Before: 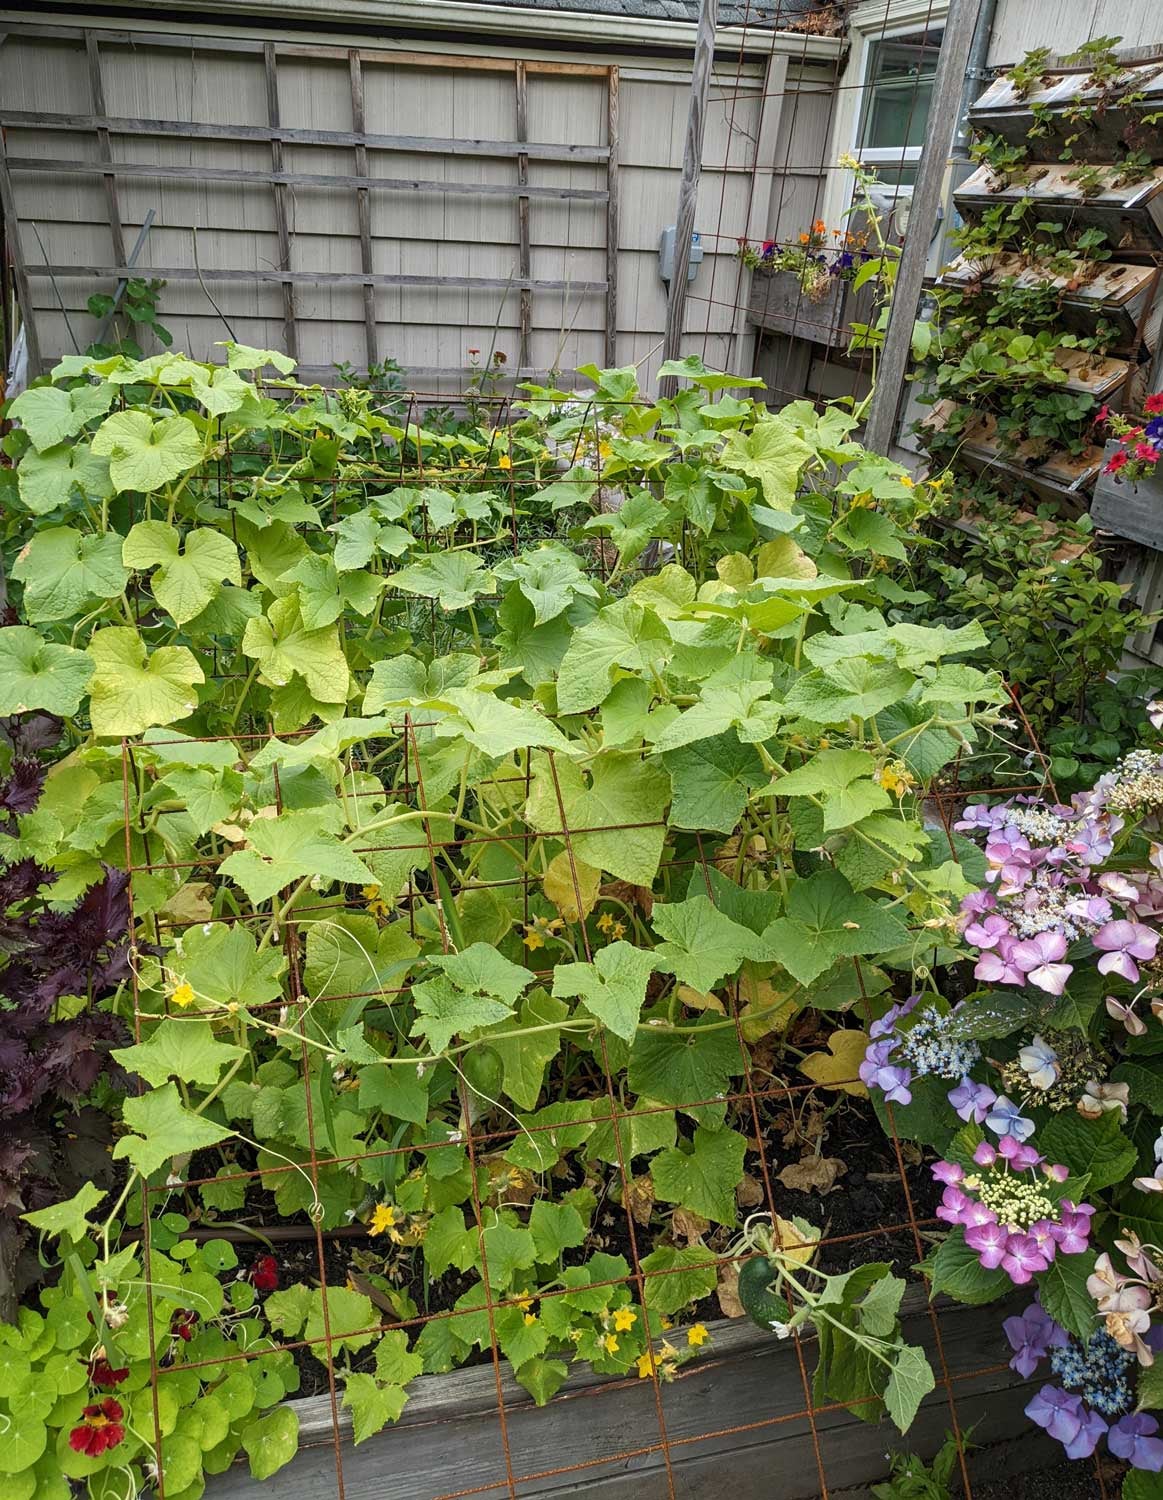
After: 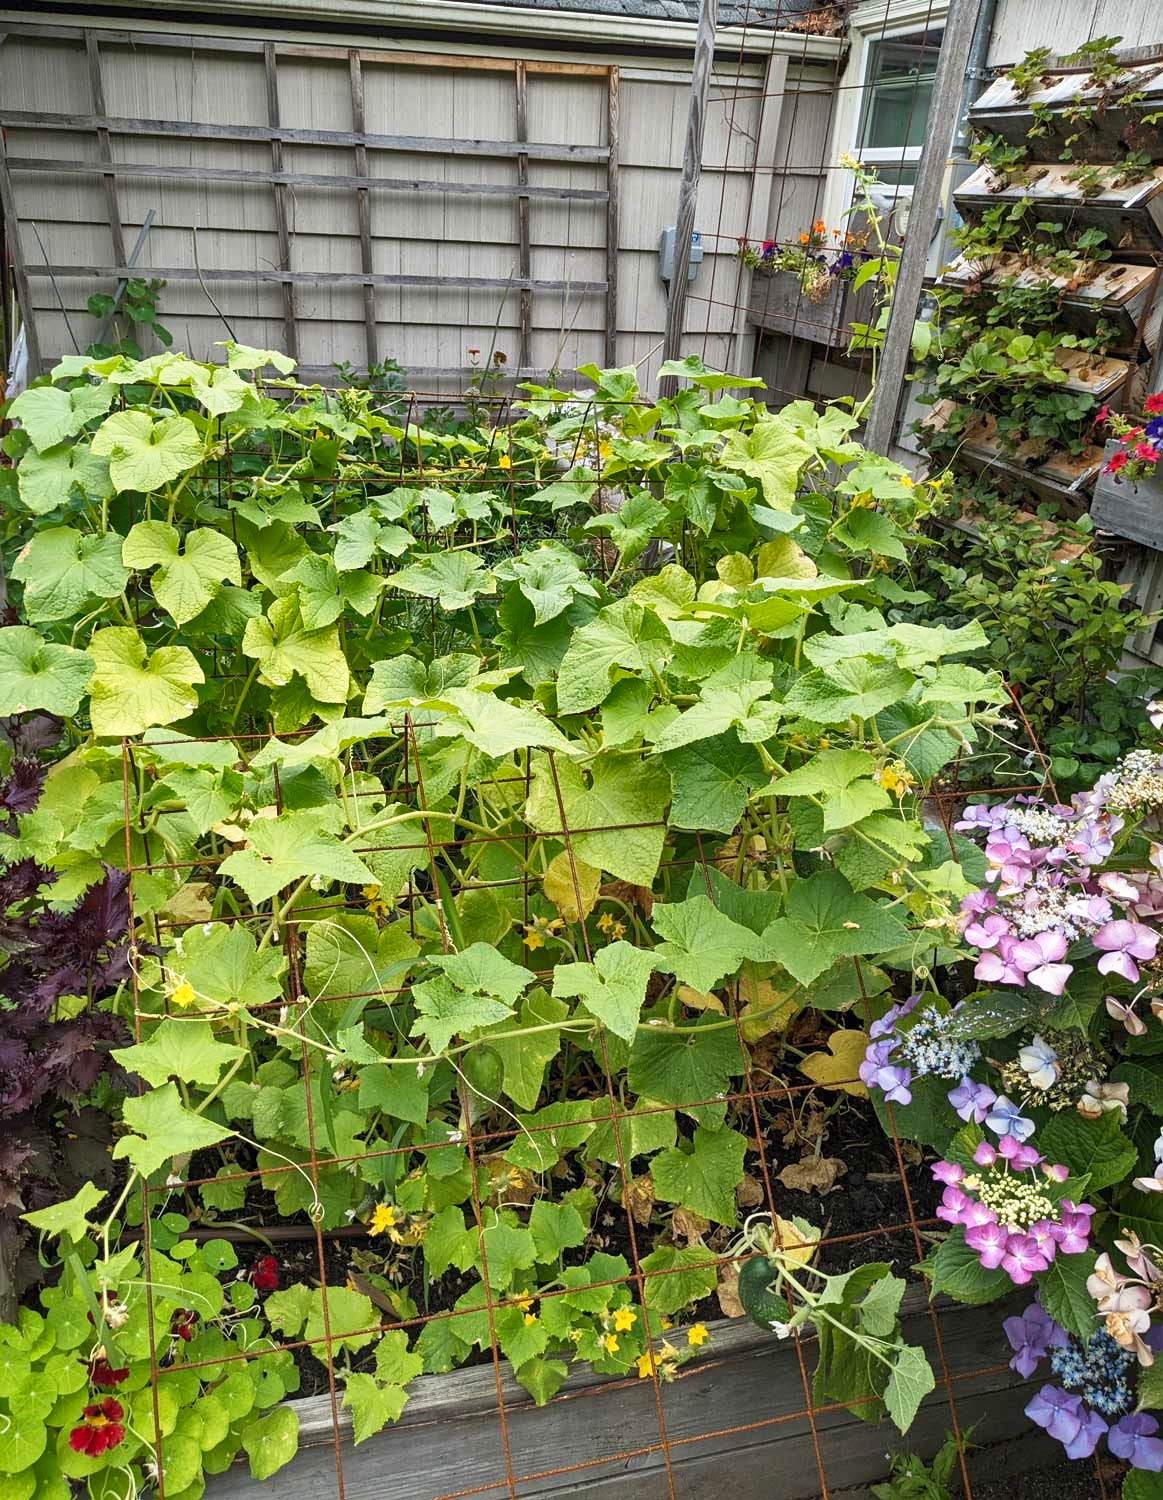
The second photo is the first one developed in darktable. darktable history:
base curve: curves: ch0 [(0, 0) (0.688, 0.865) (1, 1)], preserve colors none
shadows and highlights: shadows 18.7, highlights -84.31, soften with gaussian
